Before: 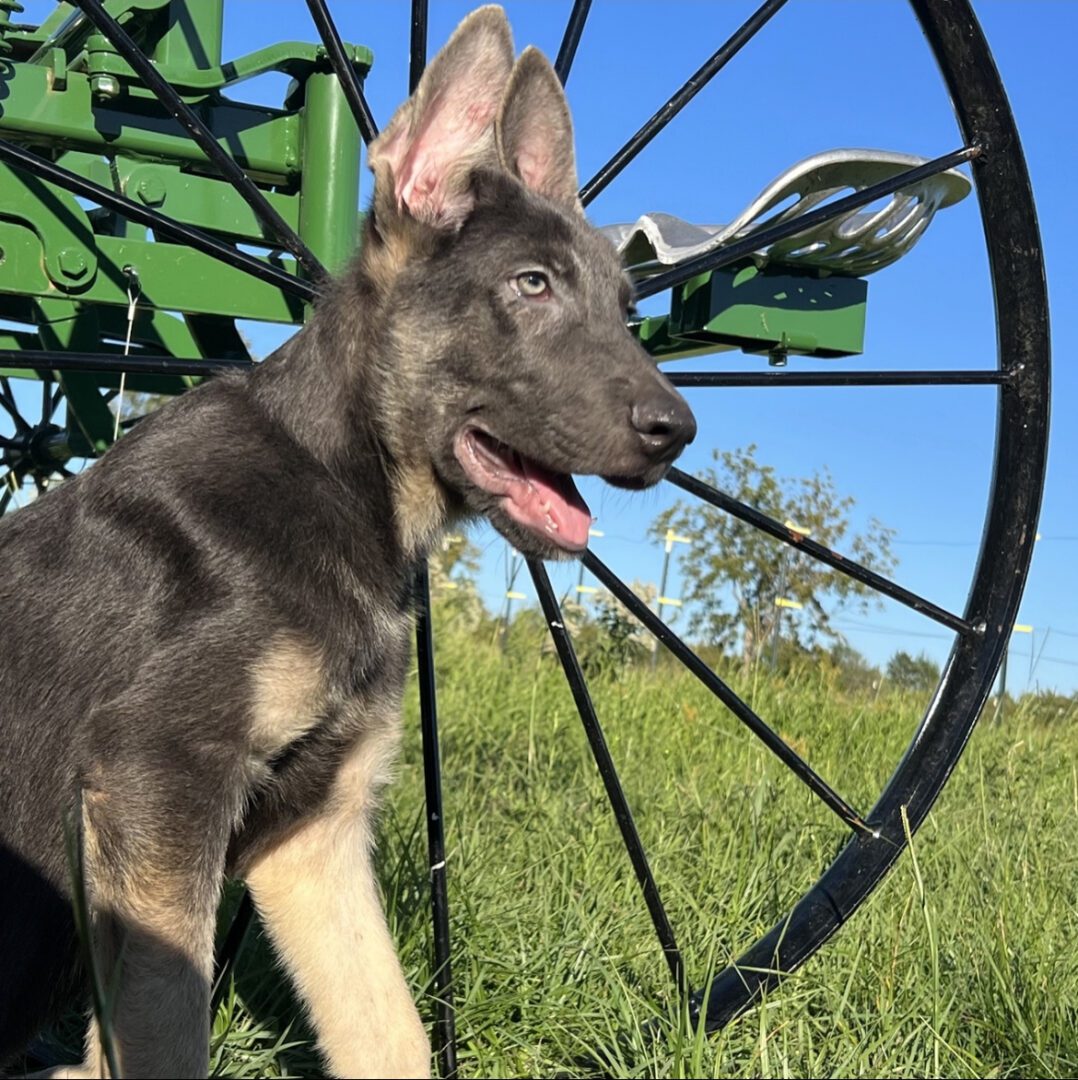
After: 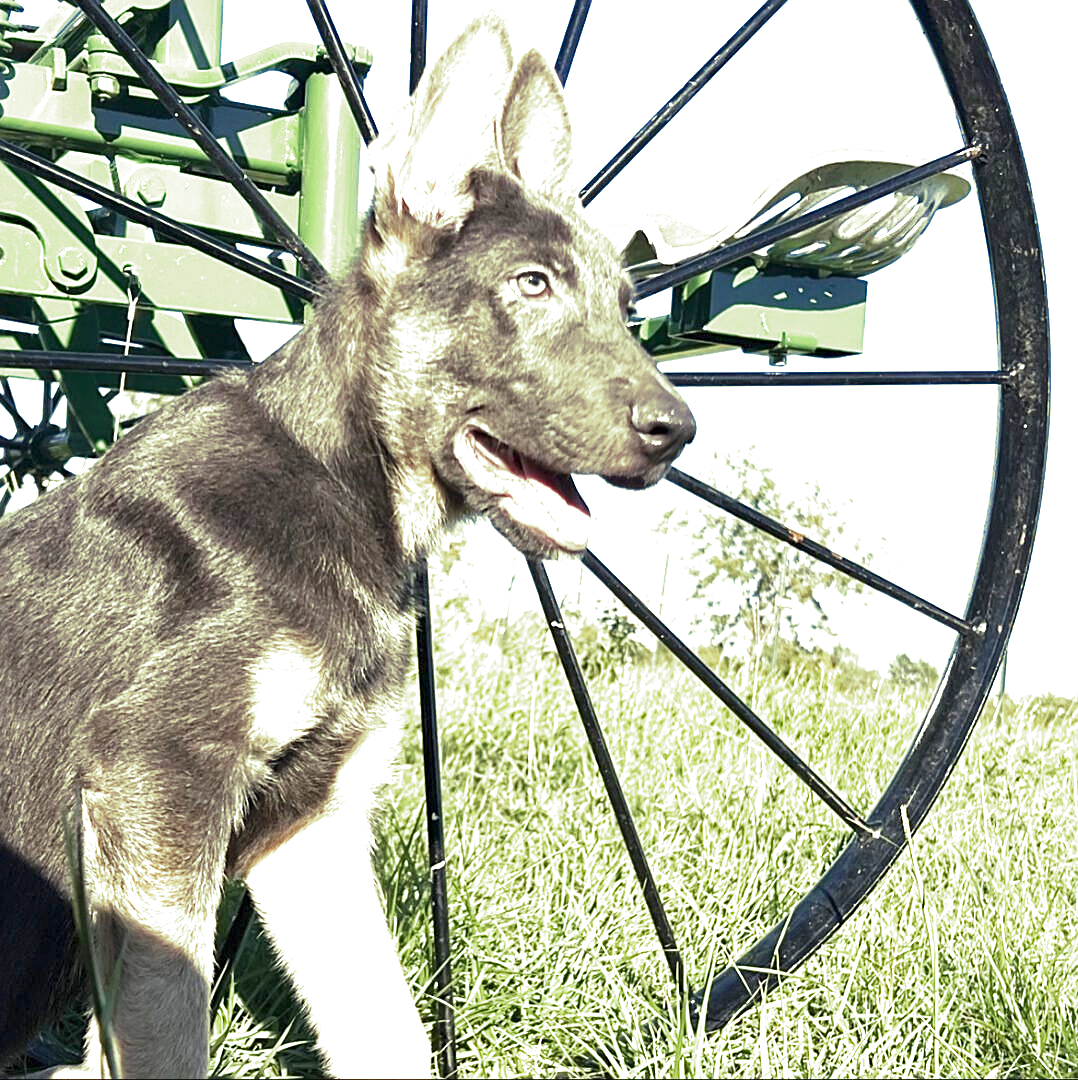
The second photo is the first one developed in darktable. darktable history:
split-toning: shadows › hue 290.82°, shadows › saturation 0.34, highlights › saturation 0.38, balance 0, compress 50%
exposure: black level correction 0, exposure 1.75 EV, compensate exposure bias true, compensate highlight preservation false
sharpen: on, module defaults
